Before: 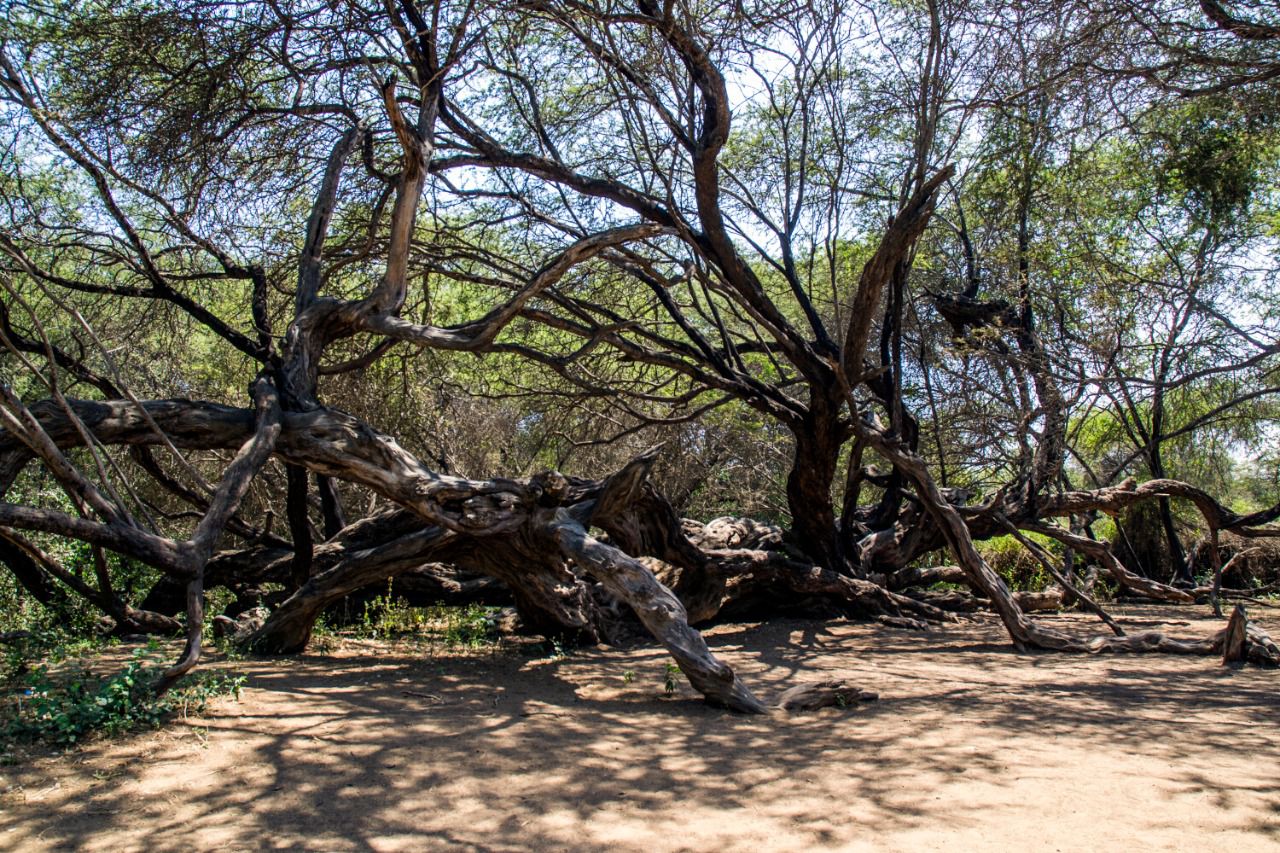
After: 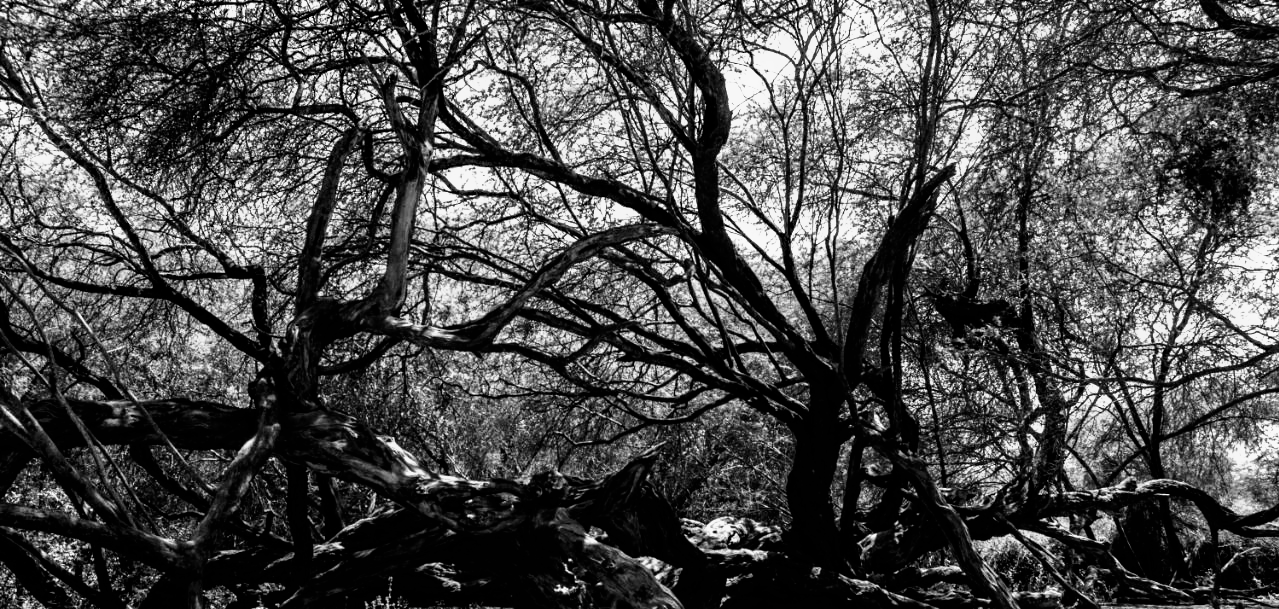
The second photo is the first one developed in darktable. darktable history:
filmic rgb: black relative exposure -8.2 EV, white relative exposure 2.2 EV, threshold 3 EV, hardness 7.11, latitude 85.74%, contrast 1.696, highlights saturation mix -4%, shadows ↔ highlights balance -2.69%, preserve chrominance no, color science v5 (2021), contrast in shadows safe, contrast in highlights safe, enable highlight reconstruction true
color contrast: green-magenta contrast 0.85, blue-yellow contrast 1.25, unbound 0
crop: bottom 28.576%
color balance rgb: shadows lift › chroma 1%, shadows lift › hue 113°, highlights gain › chroma 0.2%, highlights gain › hue 333°, perceptual saturation grading › global saturation 20%, perceptual saturation grading › highlights -50%, perceptual saturation grading › shadows 25%, contrast -10%
color calibration: output R [0.948, 0.091, -0.04, 0], output G [-0.3, 1.384, -0.085, 0], output B [-0.108, 0.061, 1.08, 0], illuminant as shot in camera, x 0.484, y 0.43, temperature 2405.29 K
monochrome: on, module defaults
color correction: highlights a* -9.35, highlights b* -23.15
